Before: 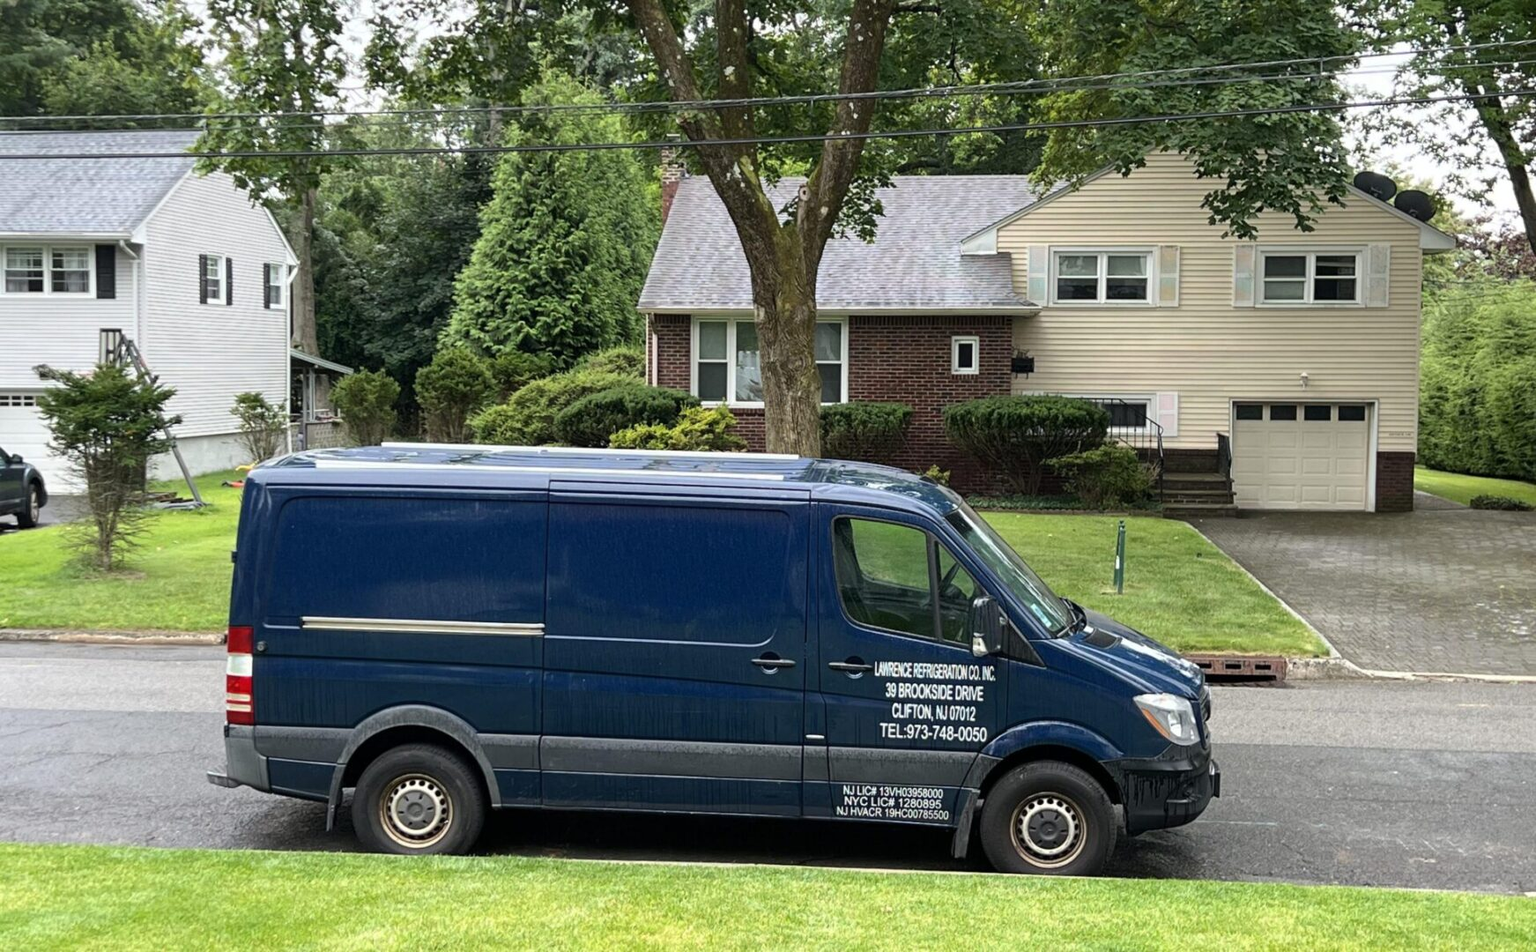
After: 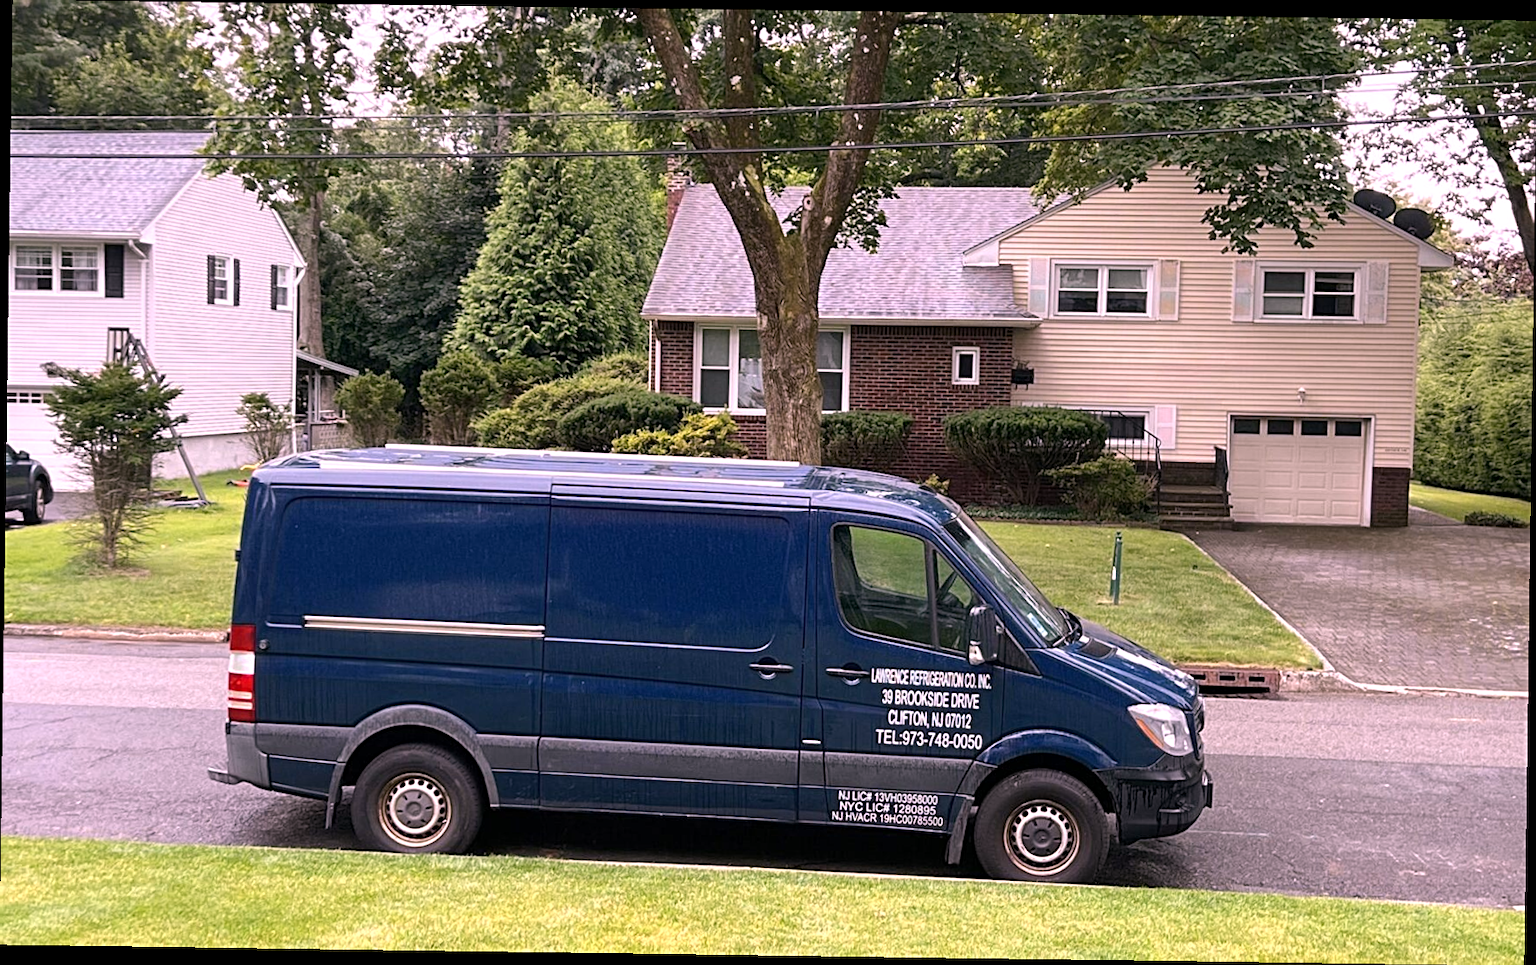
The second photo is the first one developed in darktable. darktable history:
white balance: red 1.188, blue 1.11
rotate and perspective: rotation 0.8°, automatic cropping off
sharpen: radius 2.167, amount 0.381, threshold 0
